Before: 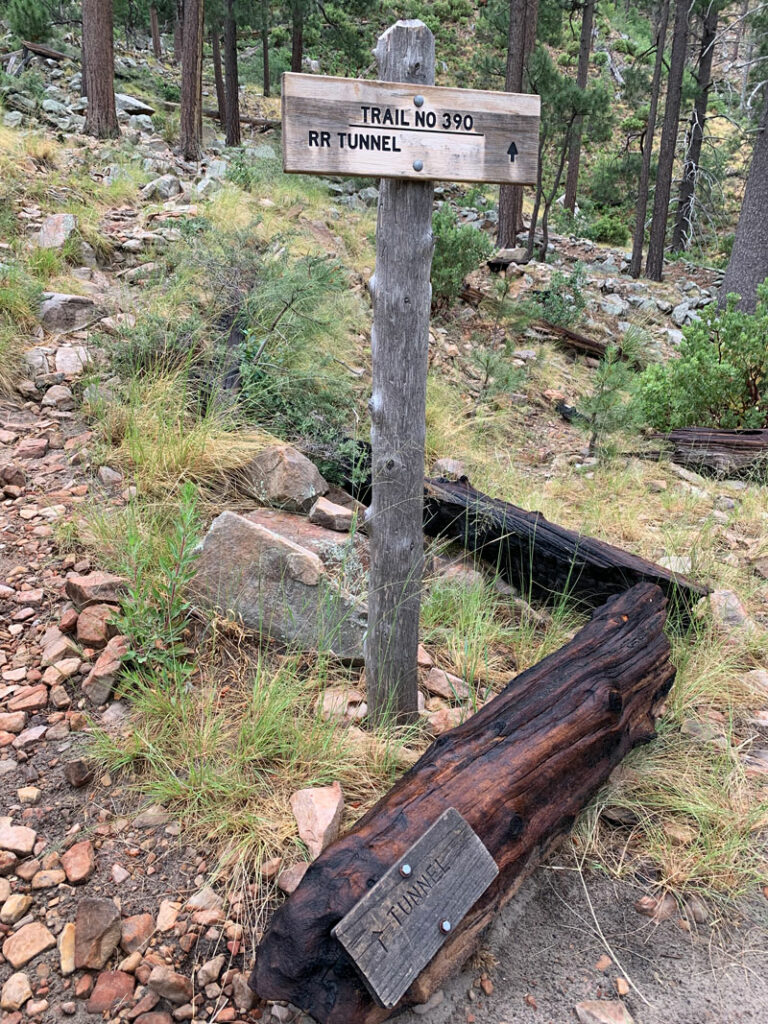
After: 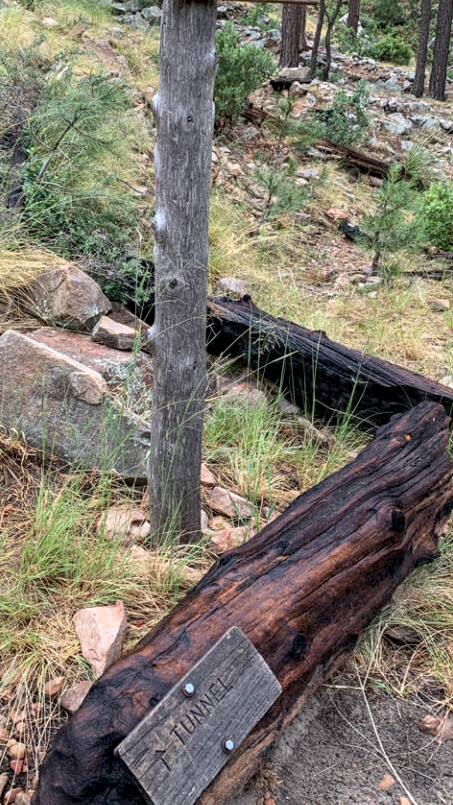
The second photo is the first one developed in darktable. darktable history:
local contrast: on, module defaults
crop and rotate: left 28.256%, top 17.734%, right 12.656%, bottom 3.573%
